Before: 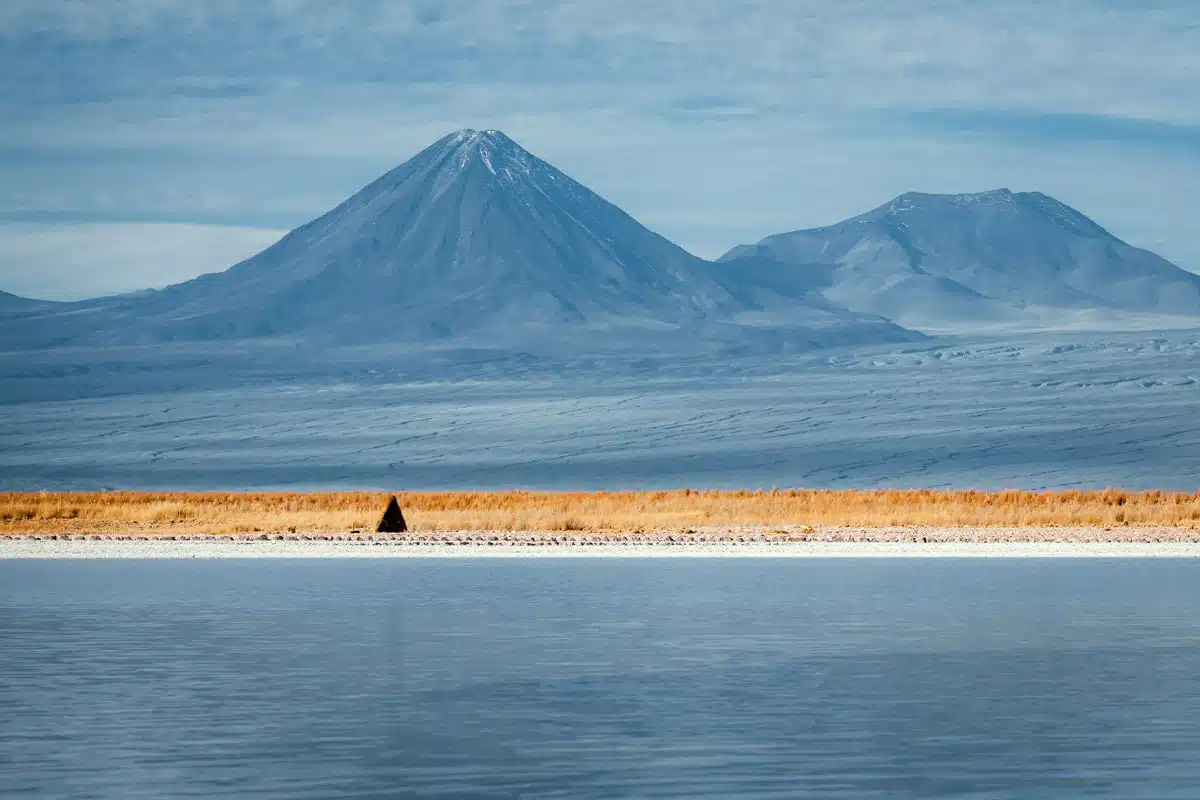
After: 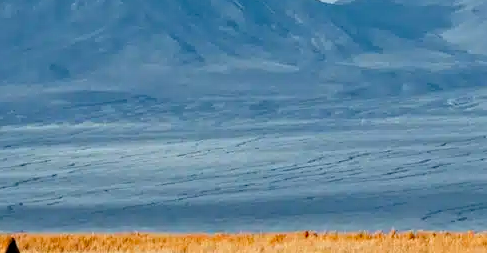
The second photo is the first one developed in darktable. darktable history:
crop: left 31.813%, top 32.289%, right 27.535%, bottom 35.985%
haze removal: strength 0.291, distance 0.249, compatibility mode true, adaptive false
